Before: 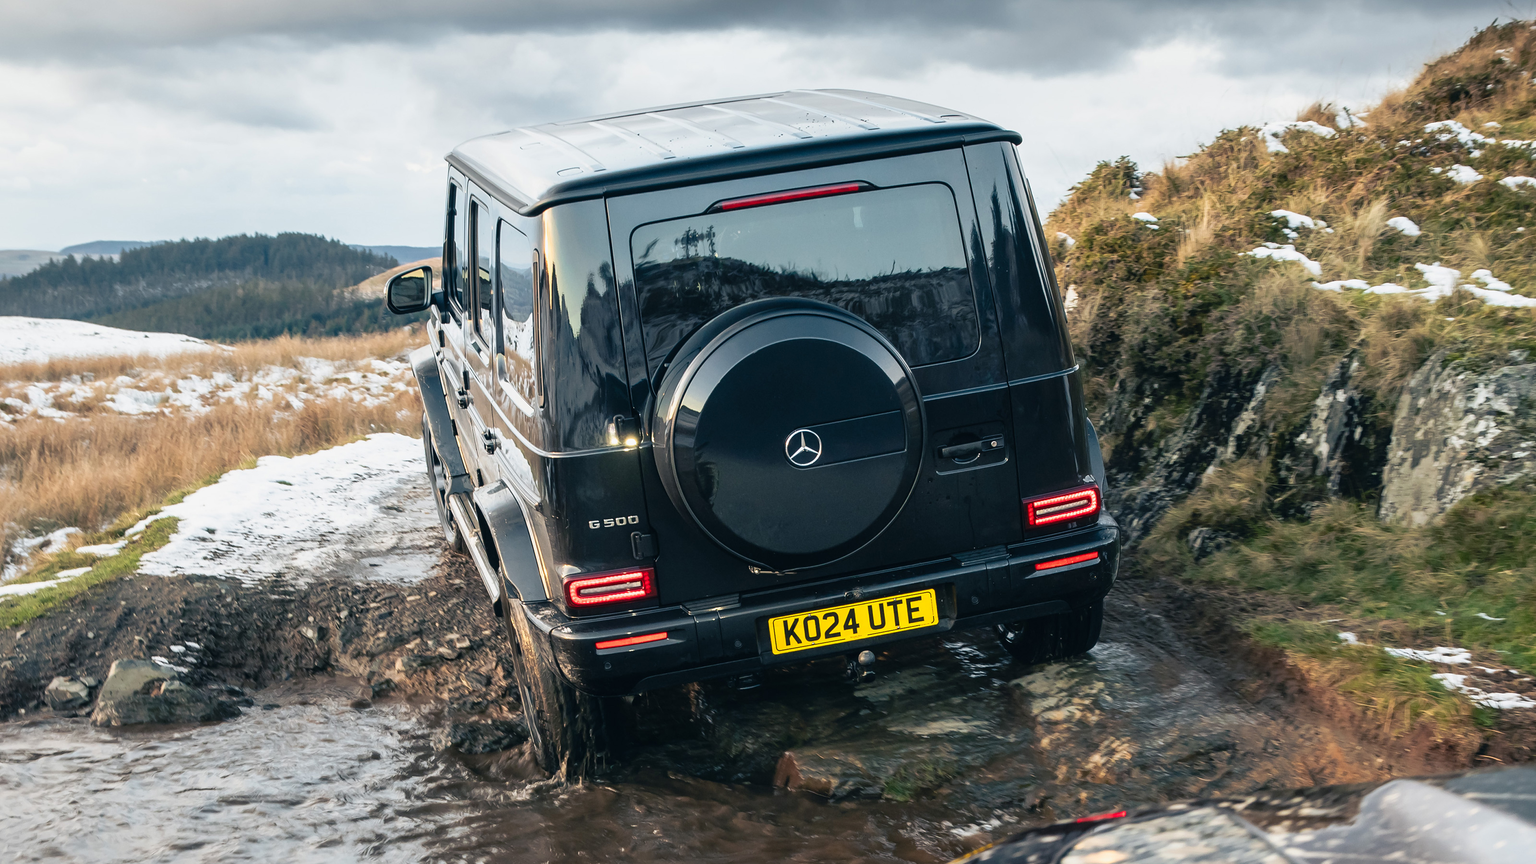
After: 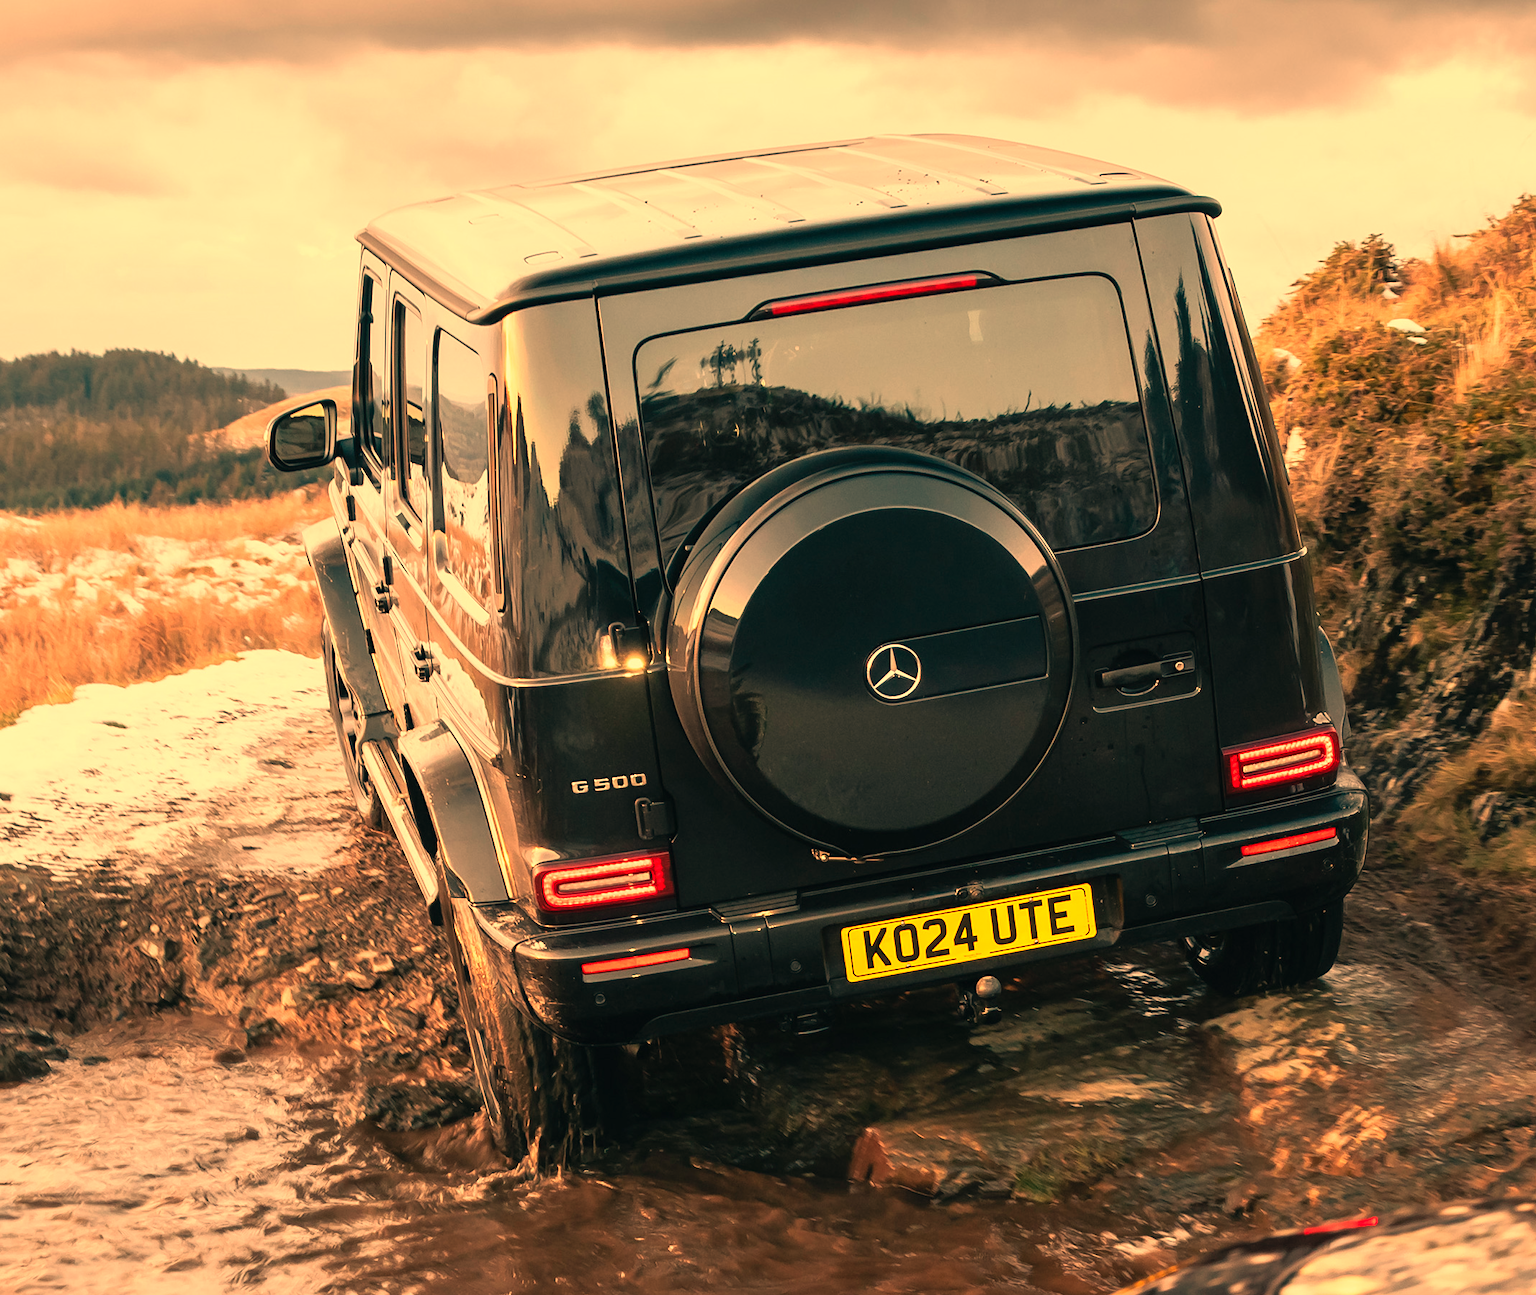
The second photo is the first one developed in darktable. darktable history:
white balance: red 1.467, blue 0.684
crop and rotate: left 13.537%, right 19.796%
